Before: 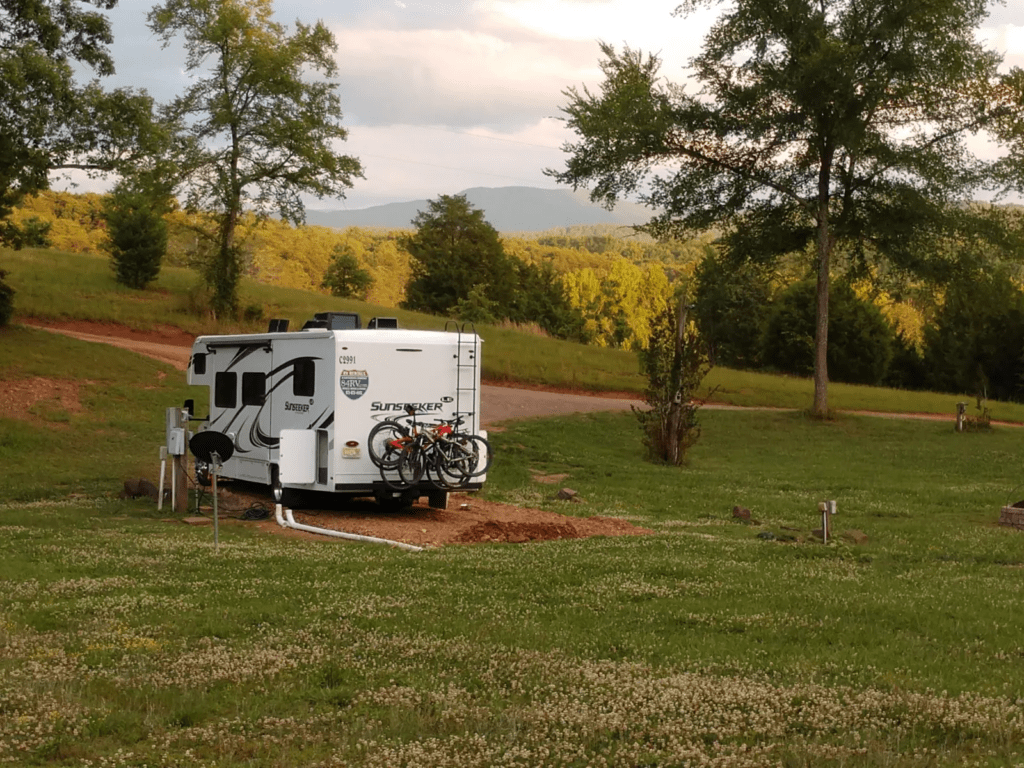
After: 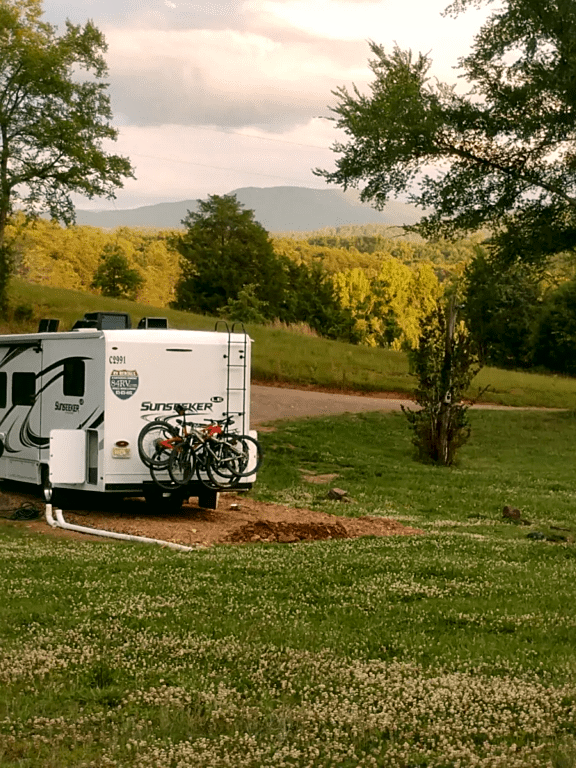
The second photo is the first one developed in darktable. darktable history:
color correction: highlights a* 4.02, highlights b* 4.98, shadows a* -7.55, shadows b* 4.98
crop and rotate: left 22.516%, right 21.234%
local contrast: mode bilateral grid, contrast 20, coarseness 50, detail 161%, midtone range 0.2
sharpen: amount 0.2
